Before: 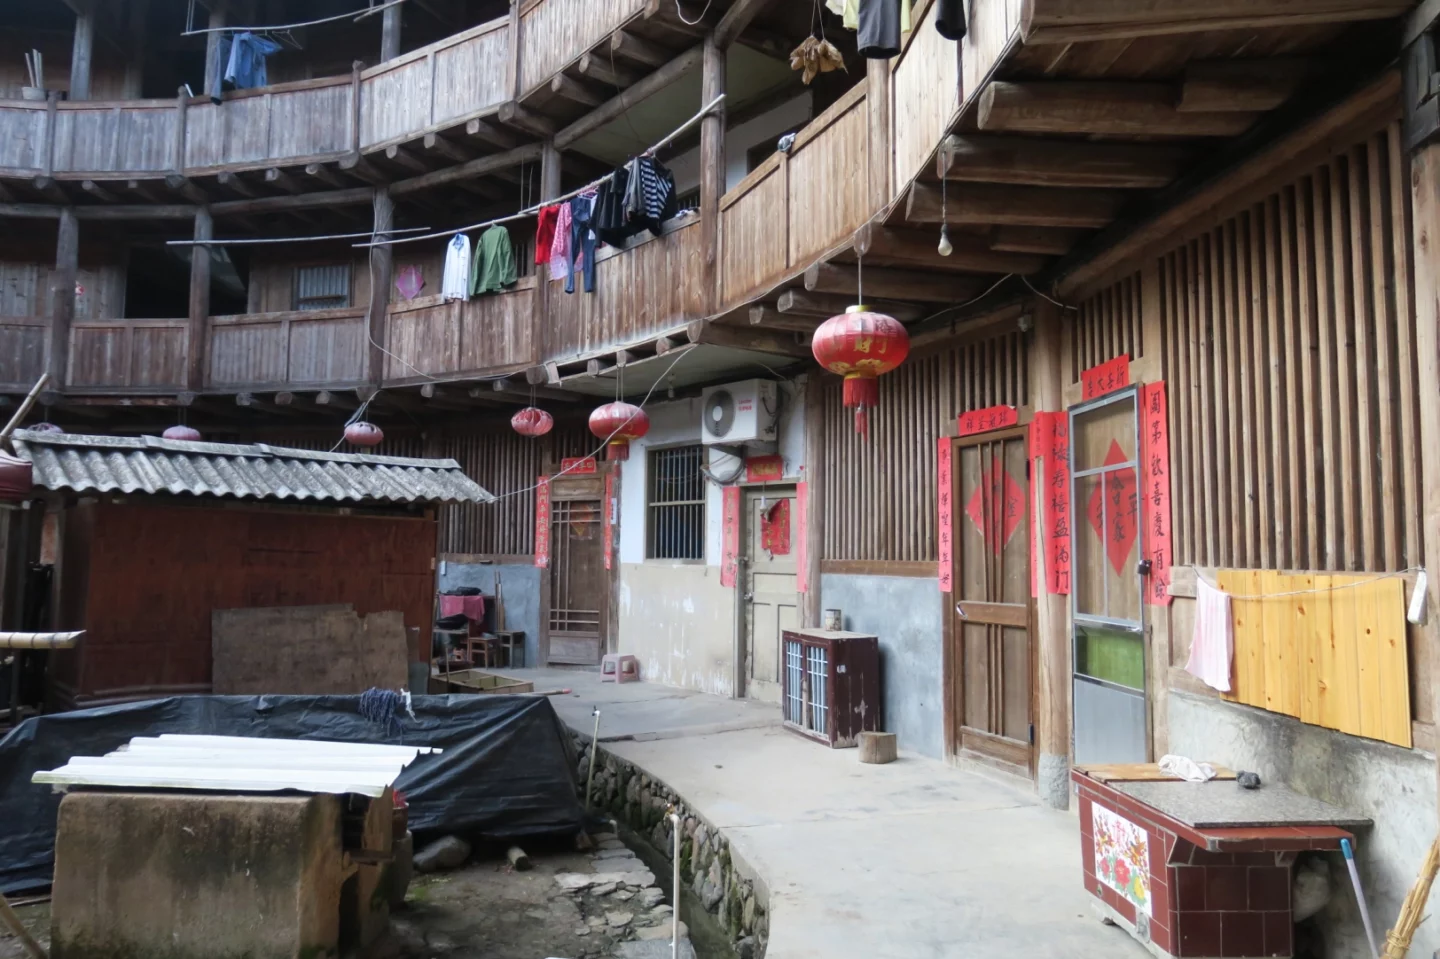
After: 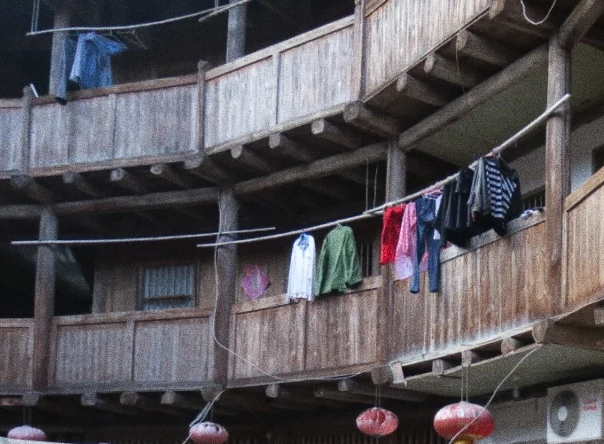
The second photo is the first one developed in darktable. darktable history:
crop and rotate: left 10.817%, top 0.062%, right 47.194%, bottom 53.626%
grain: coarseness 0.09 ISO, strength 40%
